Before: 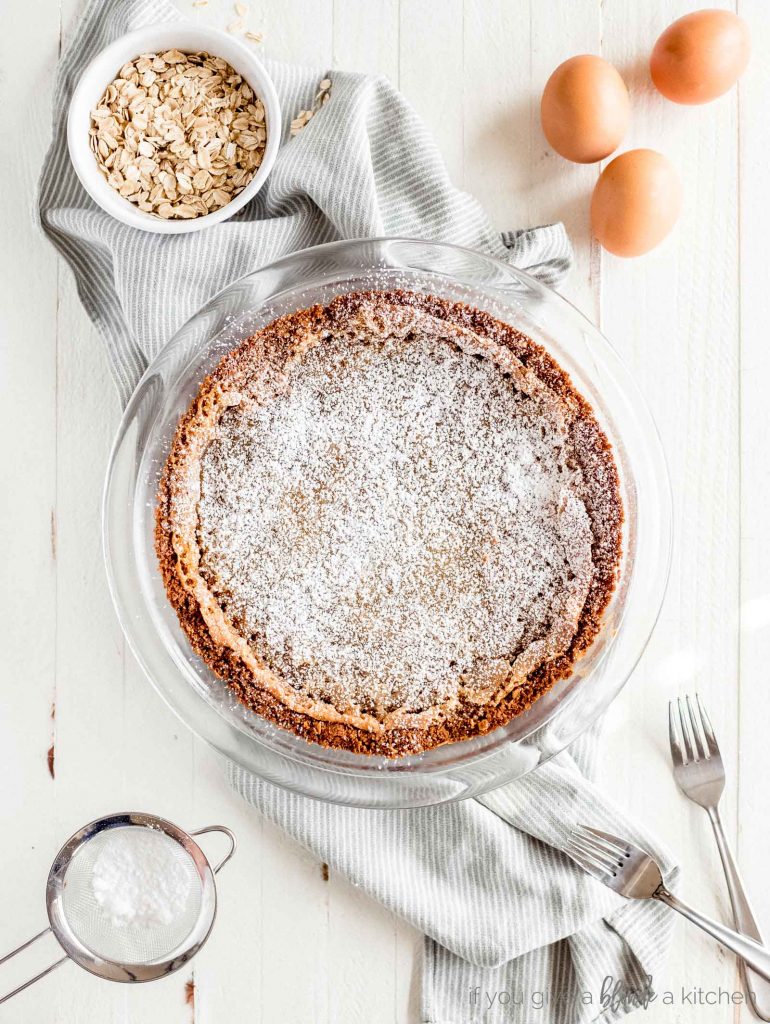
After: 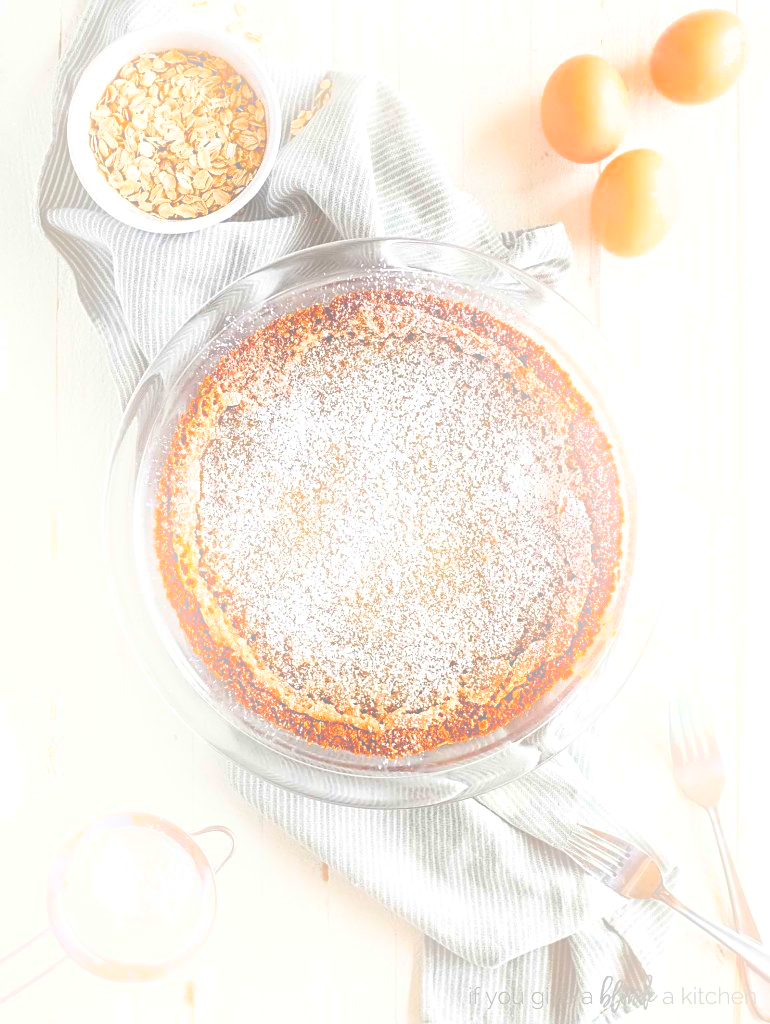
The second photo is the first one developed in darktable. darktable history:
bloom: on, module defaults
sharpen: on, module defaults
color balance: contrast 10%
shadows and highlights: shadows 32.83, highlights -47.7, soften with gaussian
